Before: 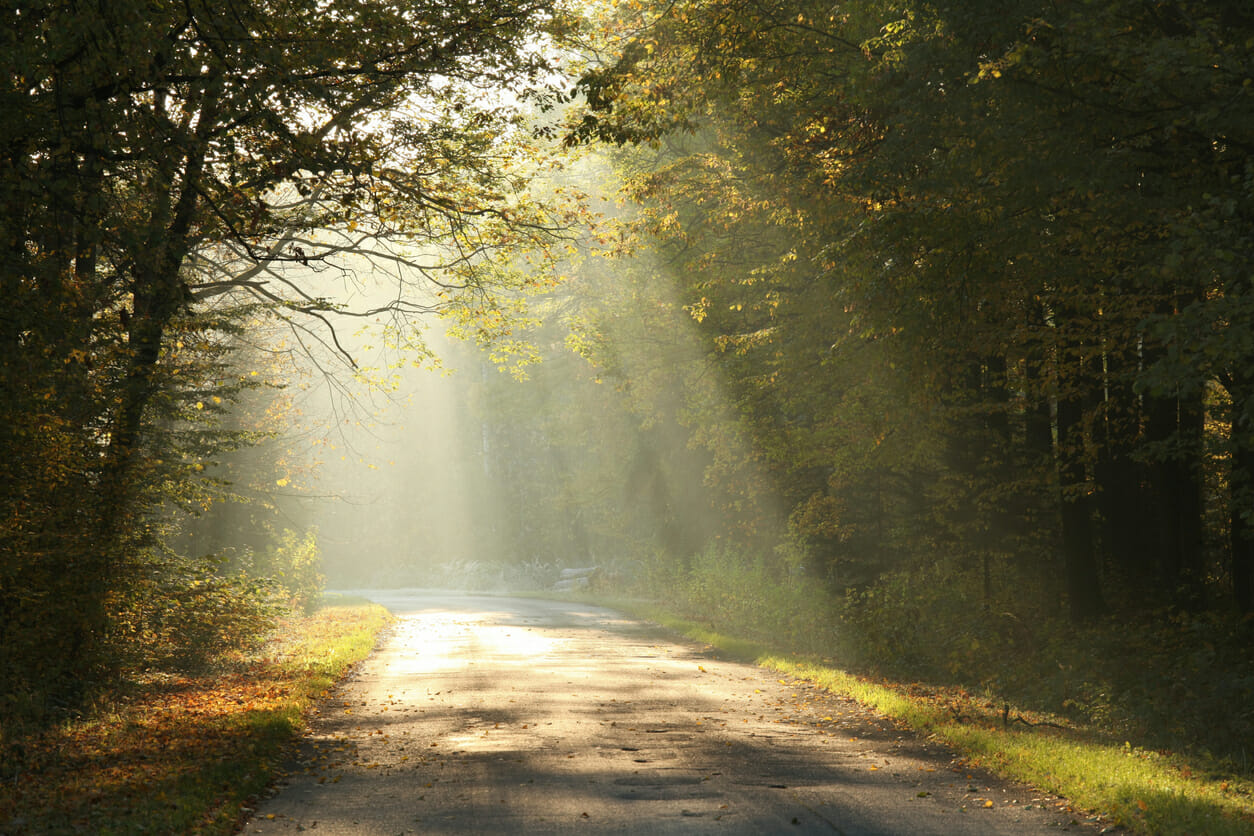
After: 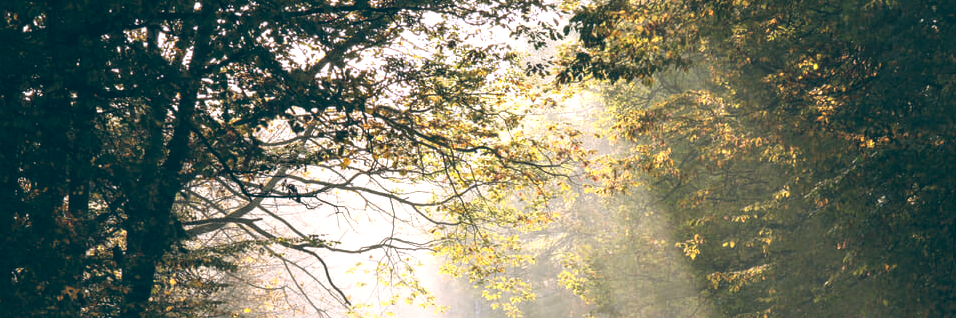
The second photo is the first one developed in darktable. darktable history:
crop: left 0.579%, top 7.627%, right 23.167%, bottom 54.275%
color balance: lift [1.016, 0.983, 1, 1.017], gamma [0.958, 1, 1, 1], gain [0.981, 1.007, 0.993, 1.002], input saturation 118.26%, contrast 13.43%, contrast fulcrum 21.62%, output saturation 82.76%
local contrast: on, module defaults
white balance: red 1.066, blue 1.119
